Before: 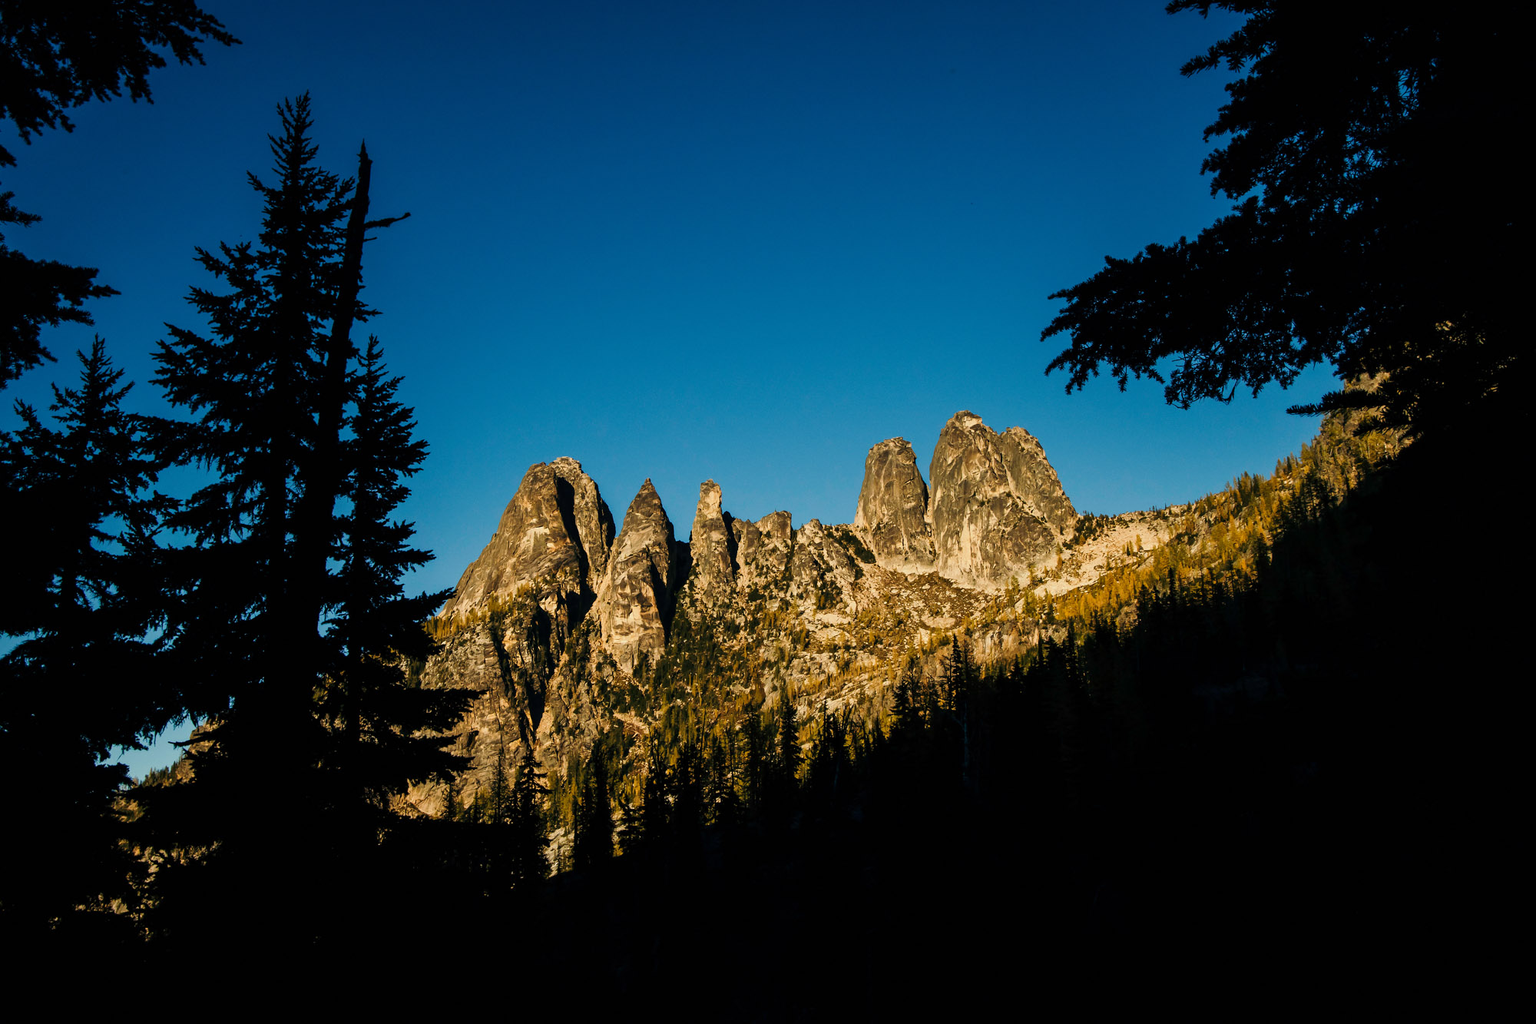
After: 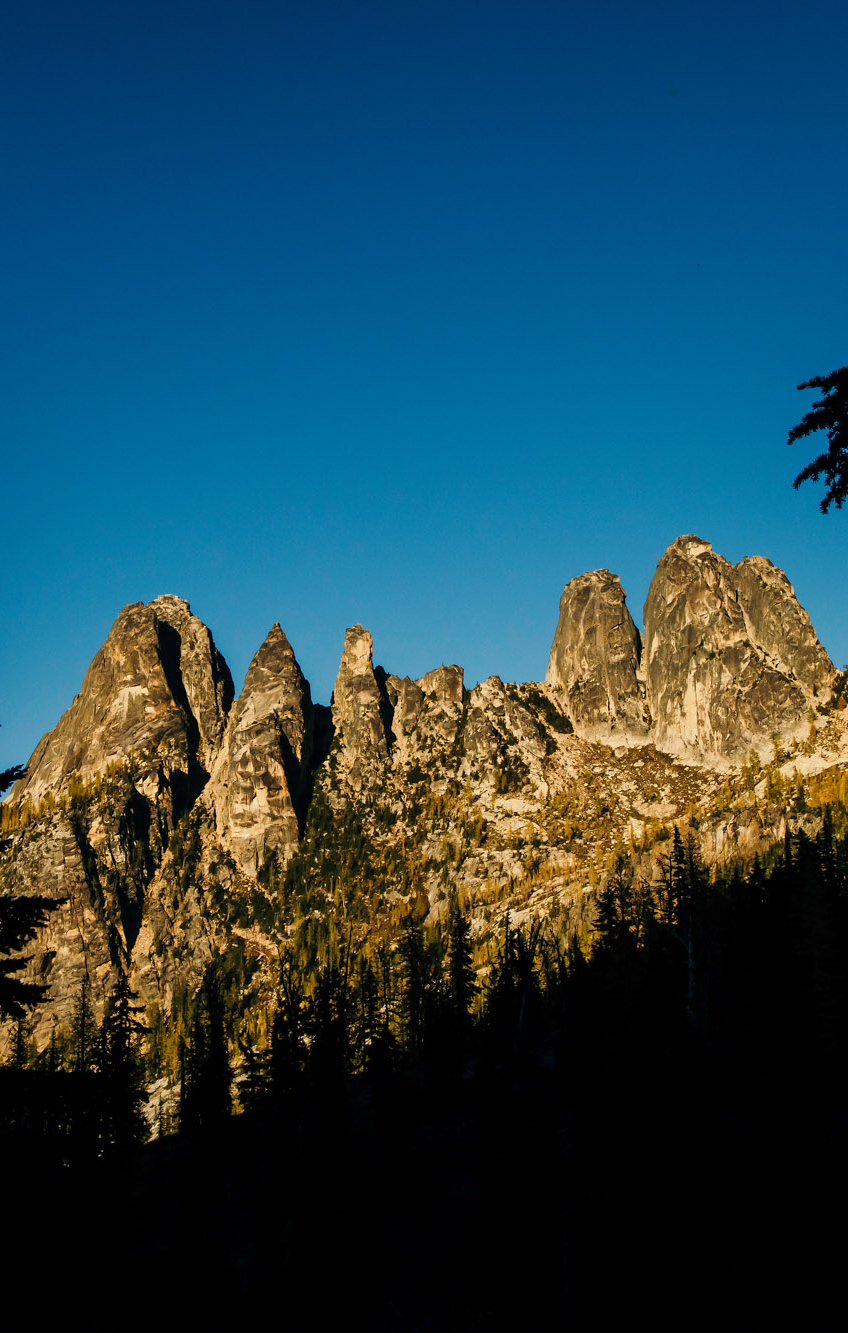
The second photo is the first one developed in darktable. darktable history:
crop: left 28.381%, right 29.171%
